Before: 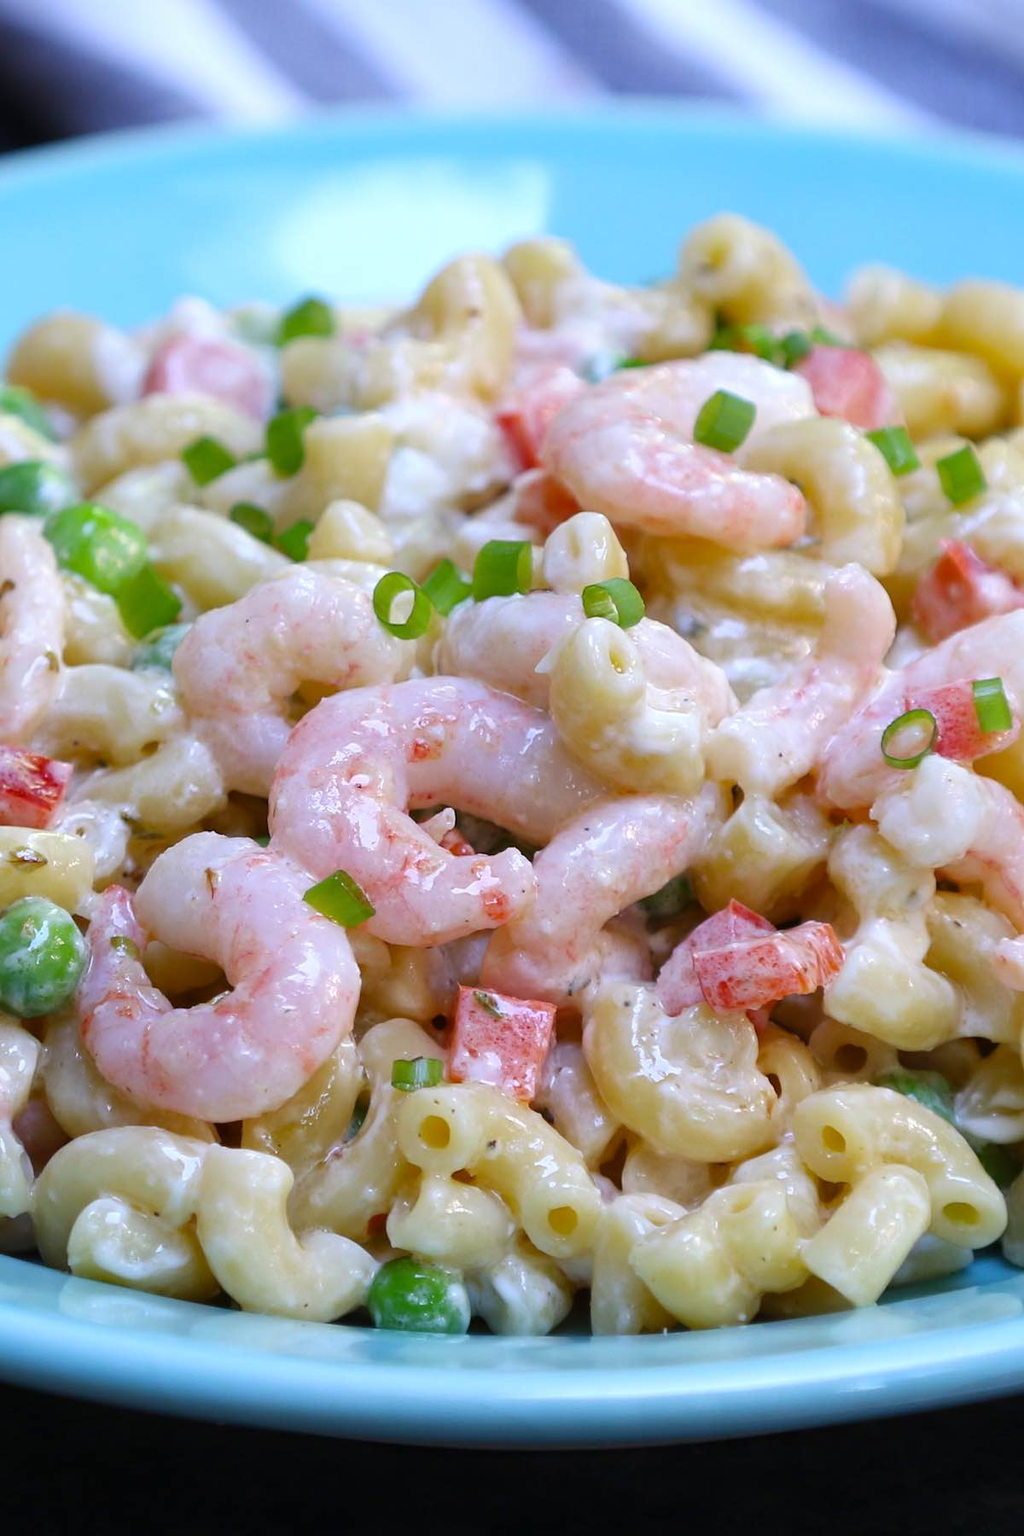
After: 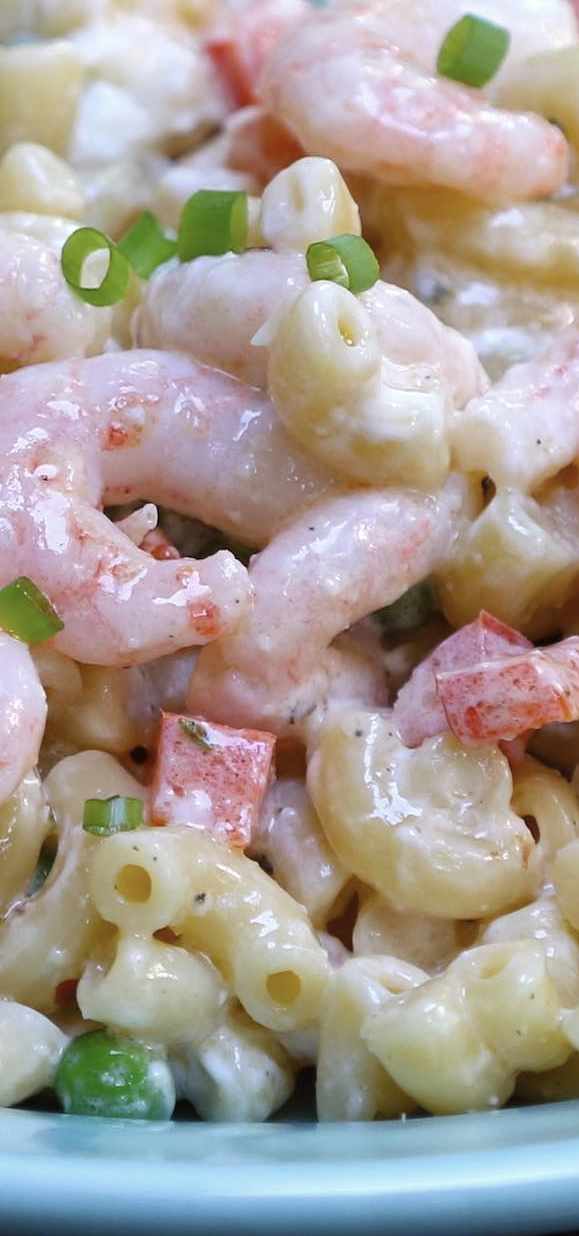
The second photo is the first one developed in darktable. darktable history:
color correction: saturation 0.8
crop: left 31.379%, top 24.658%, right 20.326%, bottom 6.628%
exposure: black level correction 0, compensate exposure bias true, compensate highlight preservation false
